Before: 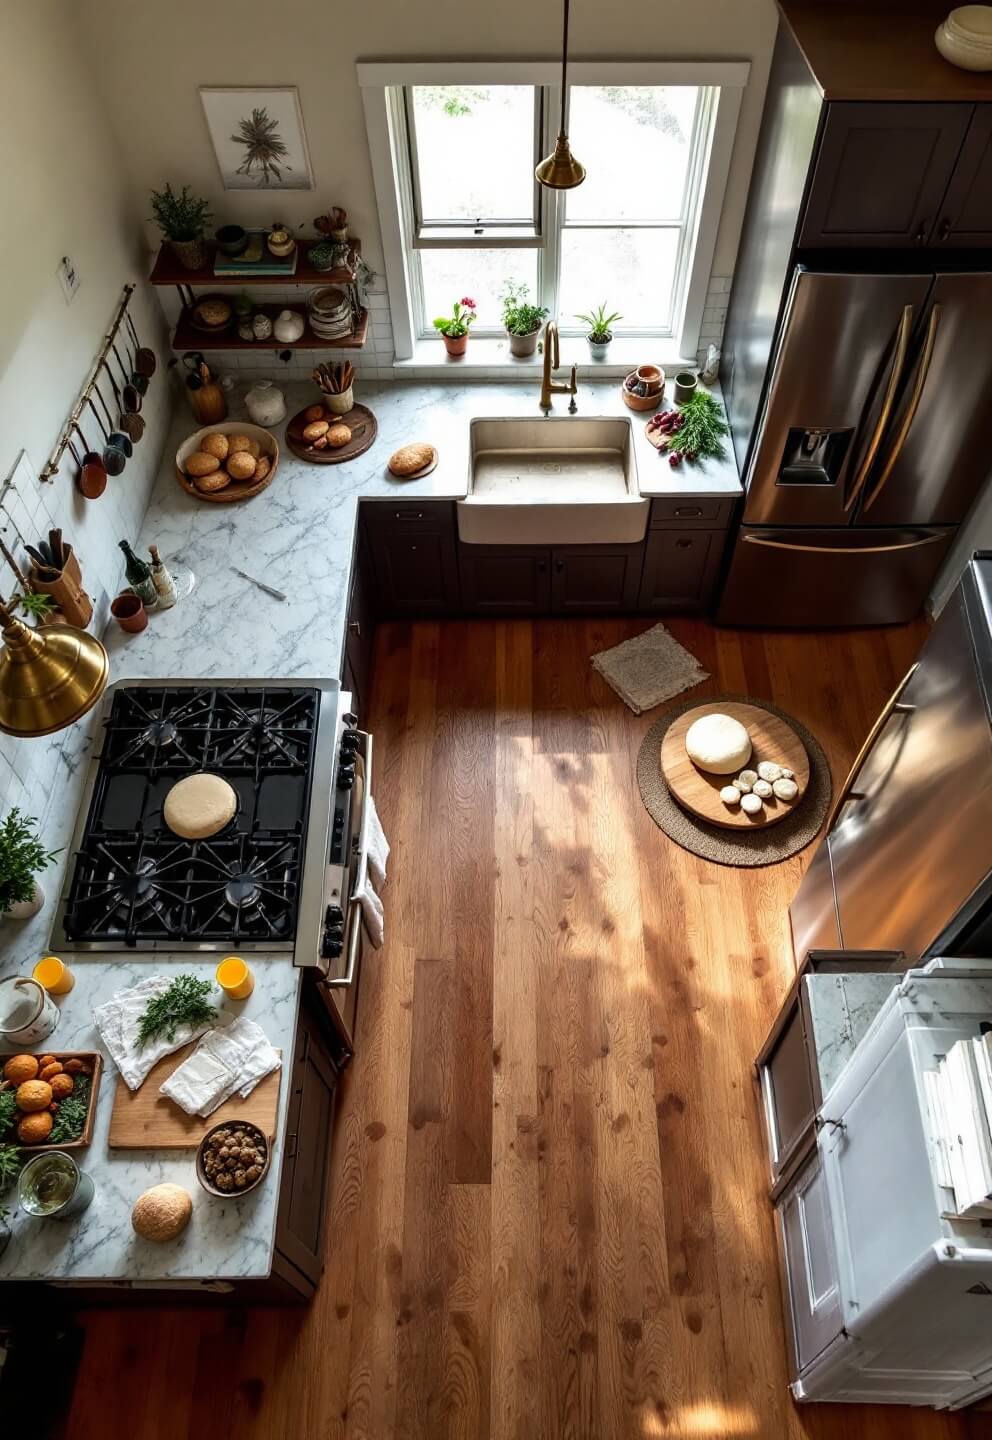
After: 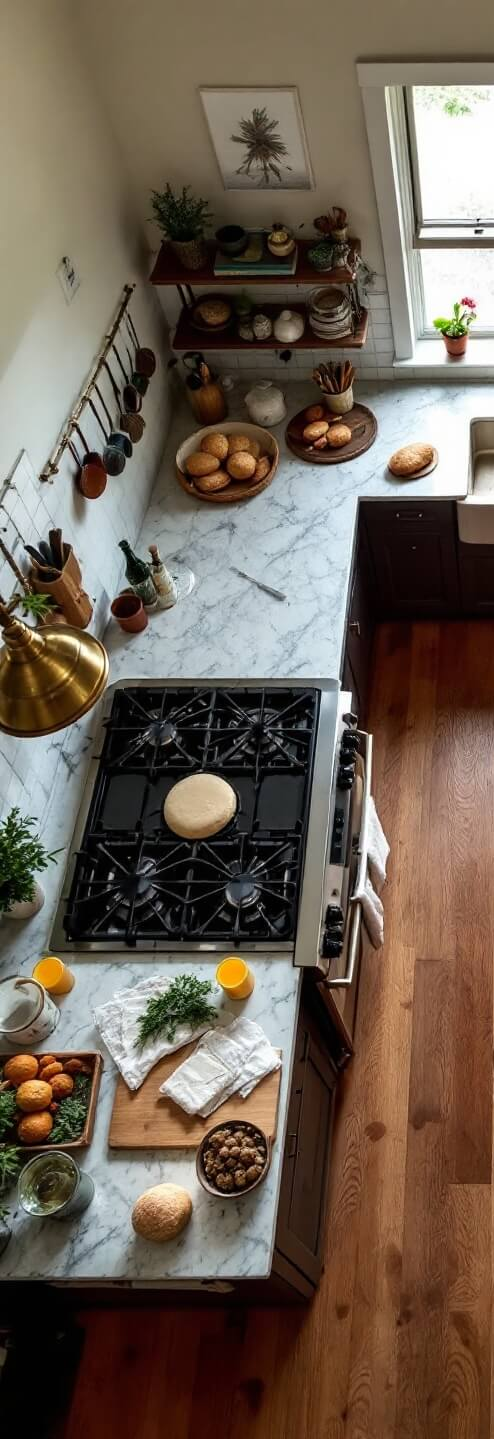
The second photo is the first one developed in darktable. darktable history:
crop and rotate: left 0.058%, top 0%, right 50.106%
